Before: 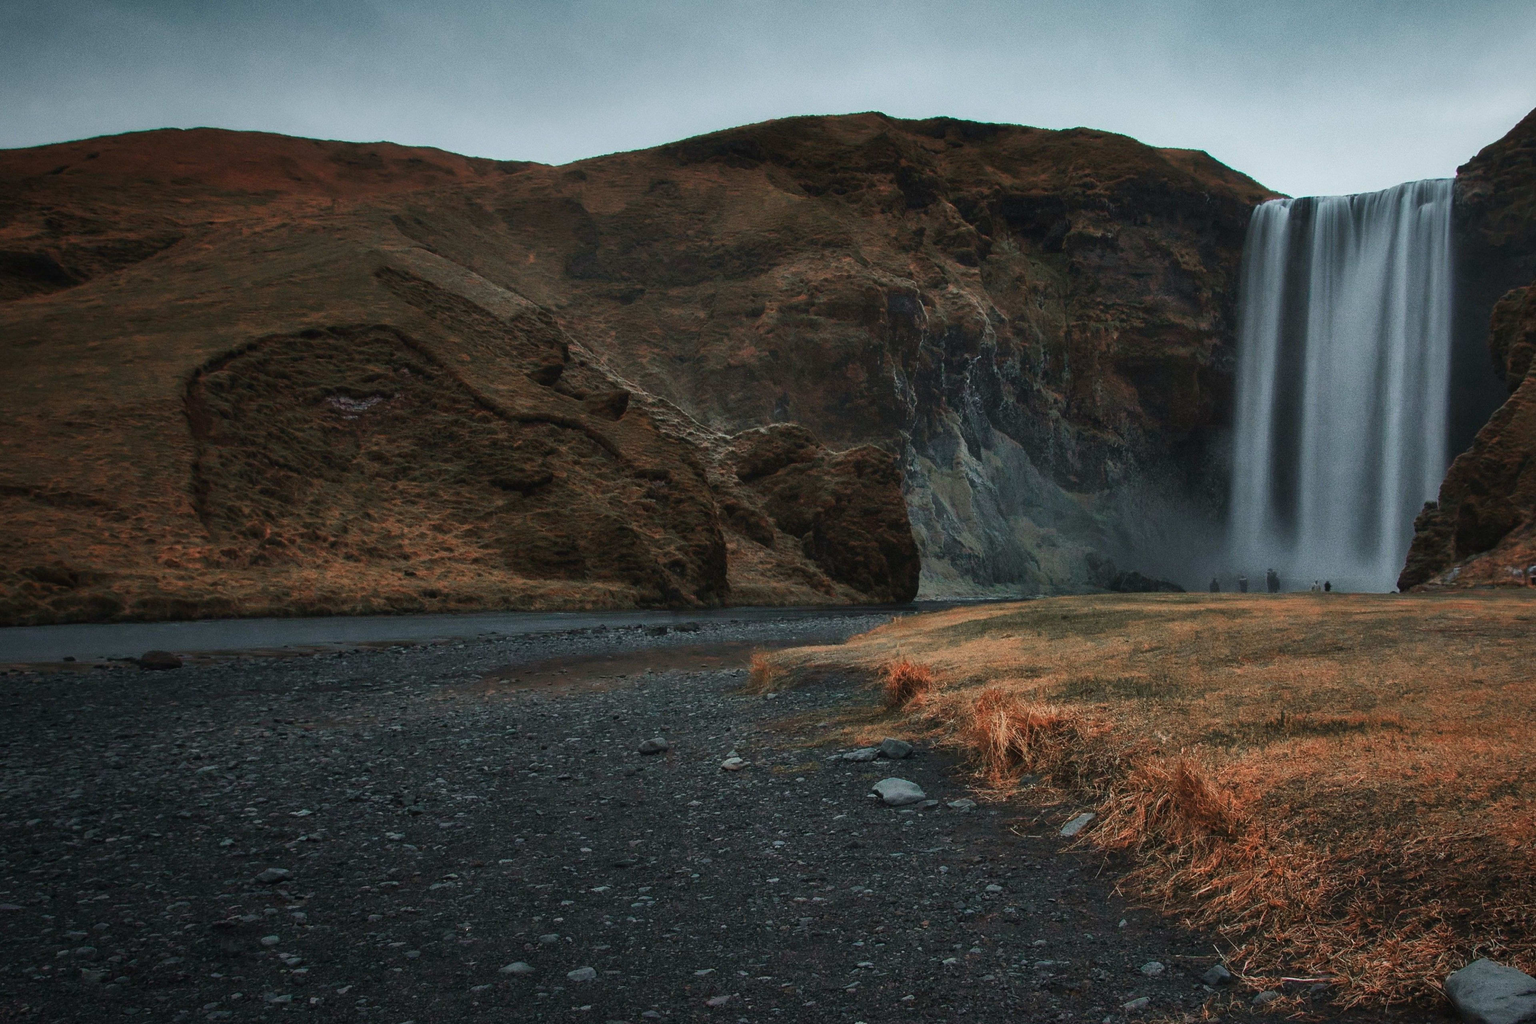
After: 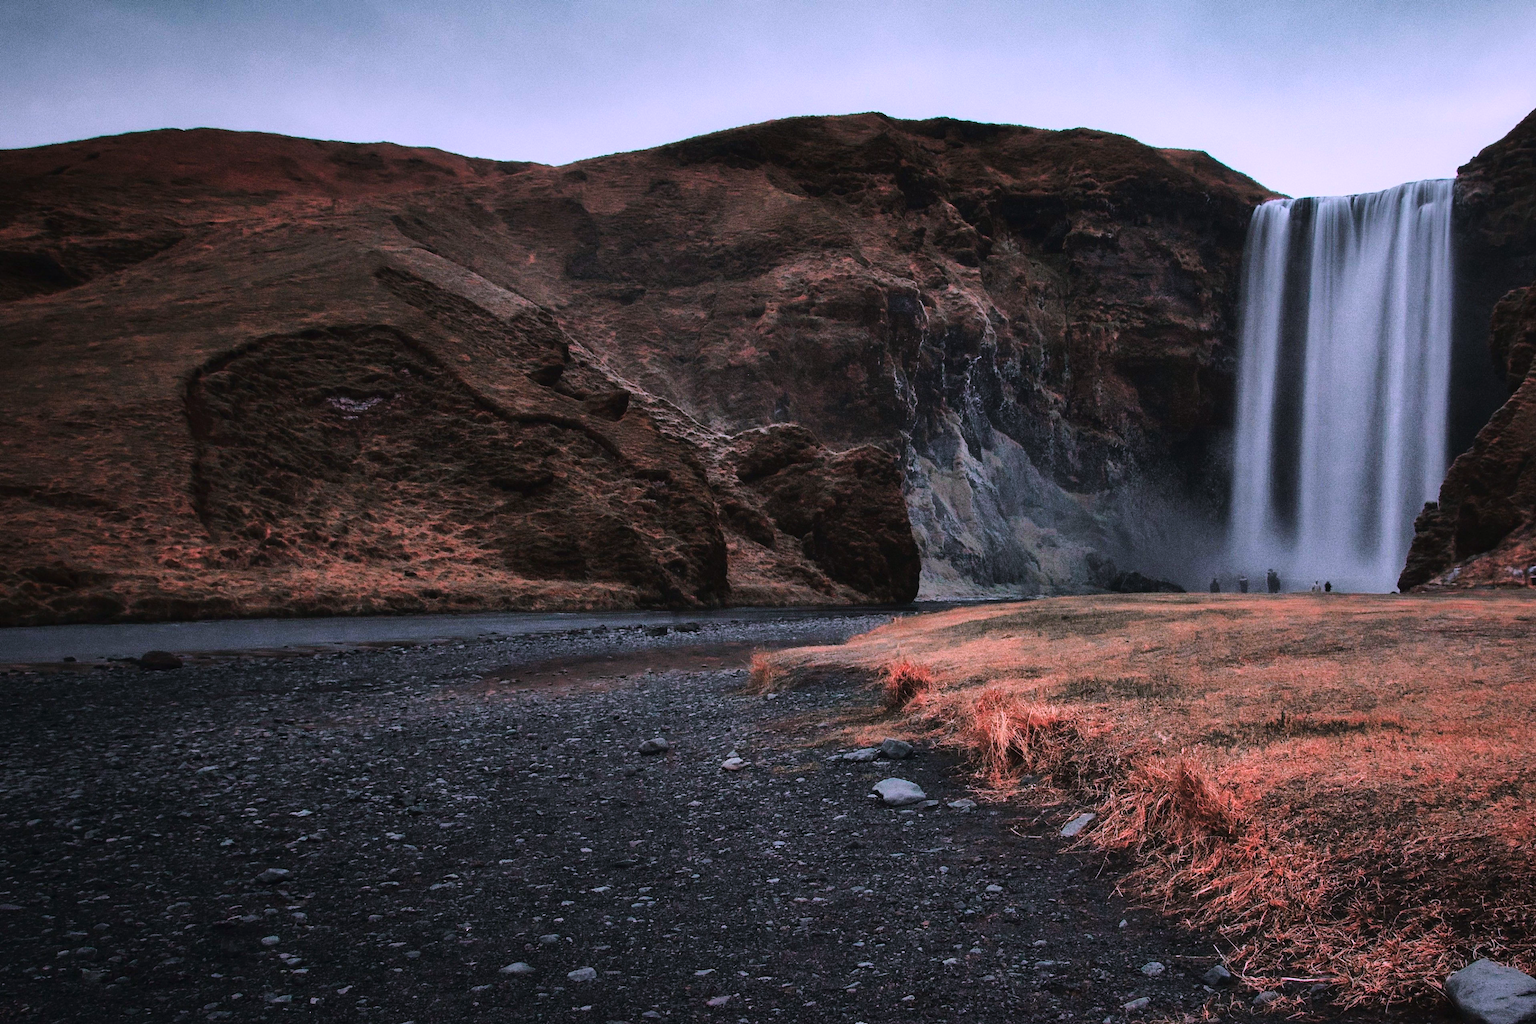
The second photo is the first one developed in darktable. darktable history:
color correction: highlights a* 15.98, highlights b* -20.07
tone curve: curves: ch0 [(0, 0) (0.003, 0.012) (0.011, 0.015) (0.025, 0.023) (0.044, 0.036) (0.069, 0.047) (0.1, 0.062) (0.136, 0.1) (0.177, 0.15) (0.224, 0.219) (0.277, 0.3) (0.335, 0.401) (0.399, 0.49) (0.468, 0.569) (0.543, 0.641) (0.623, 0.73) (0.709, 0.806) (0.801, 0.88) (0.898, 0.939) (1, 1)], color space Lab, linked channels, preserve colors none
